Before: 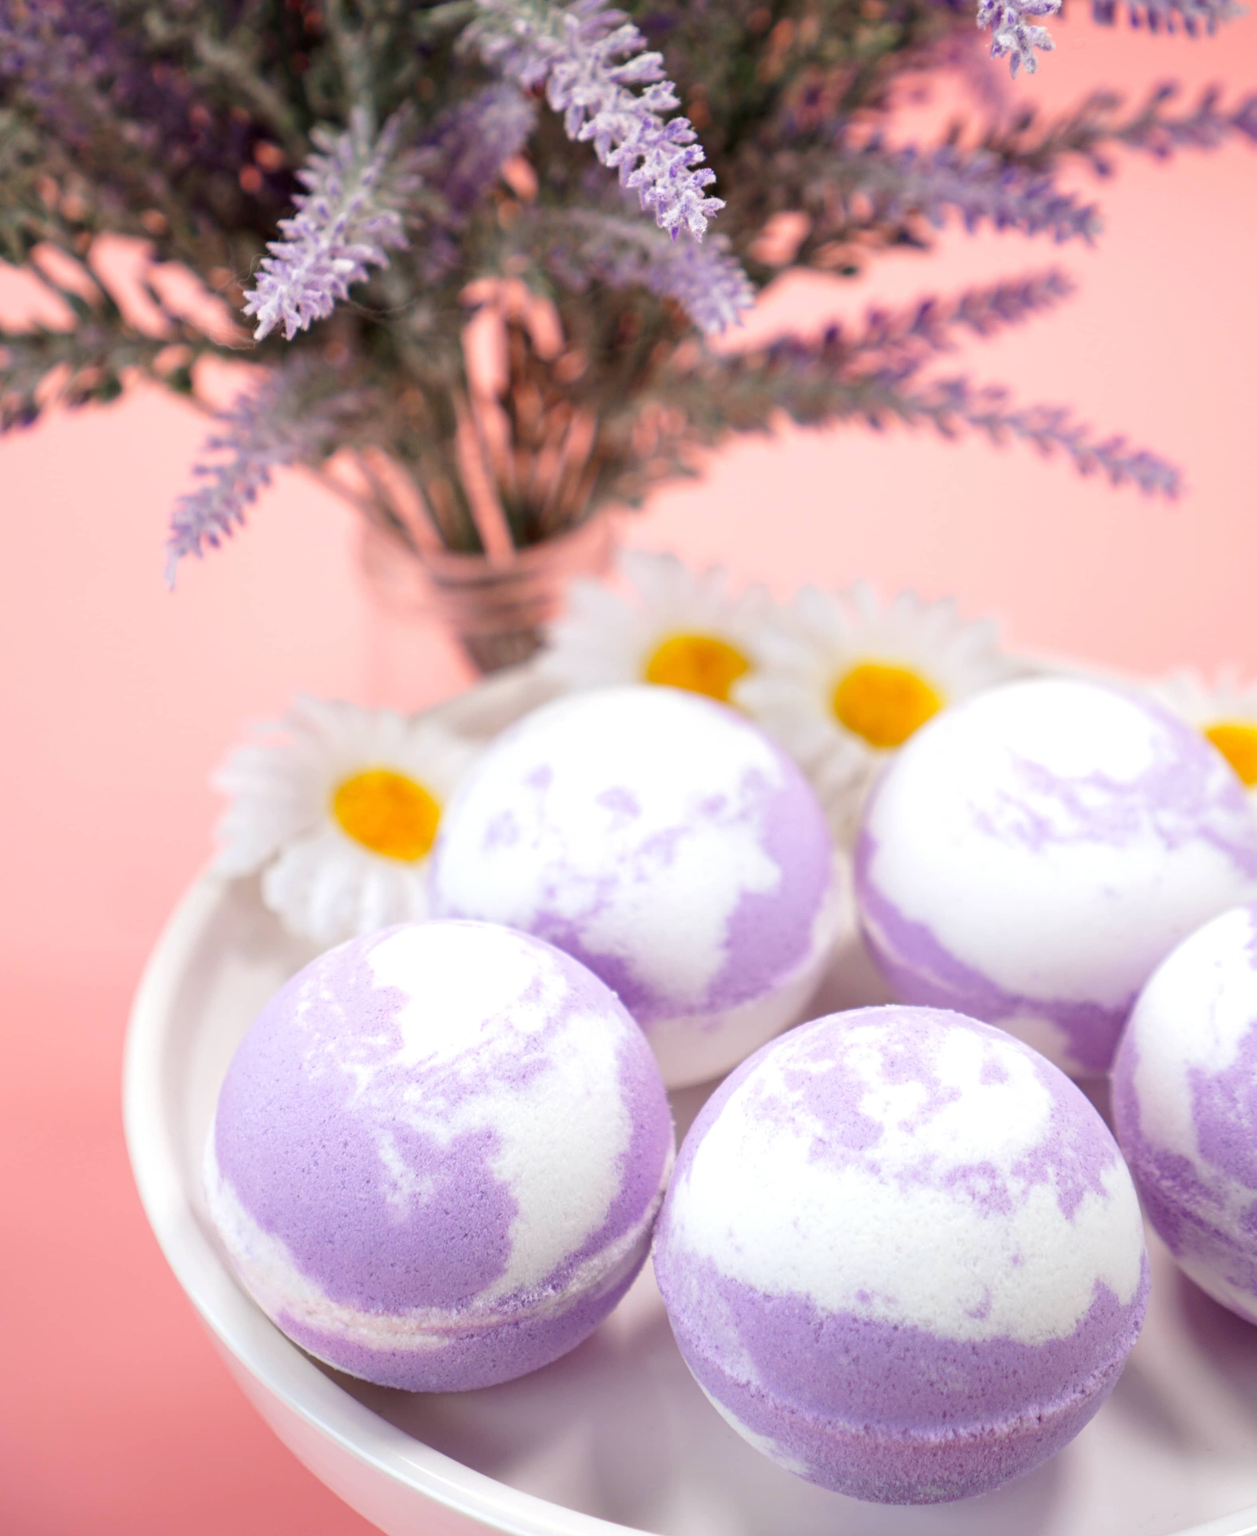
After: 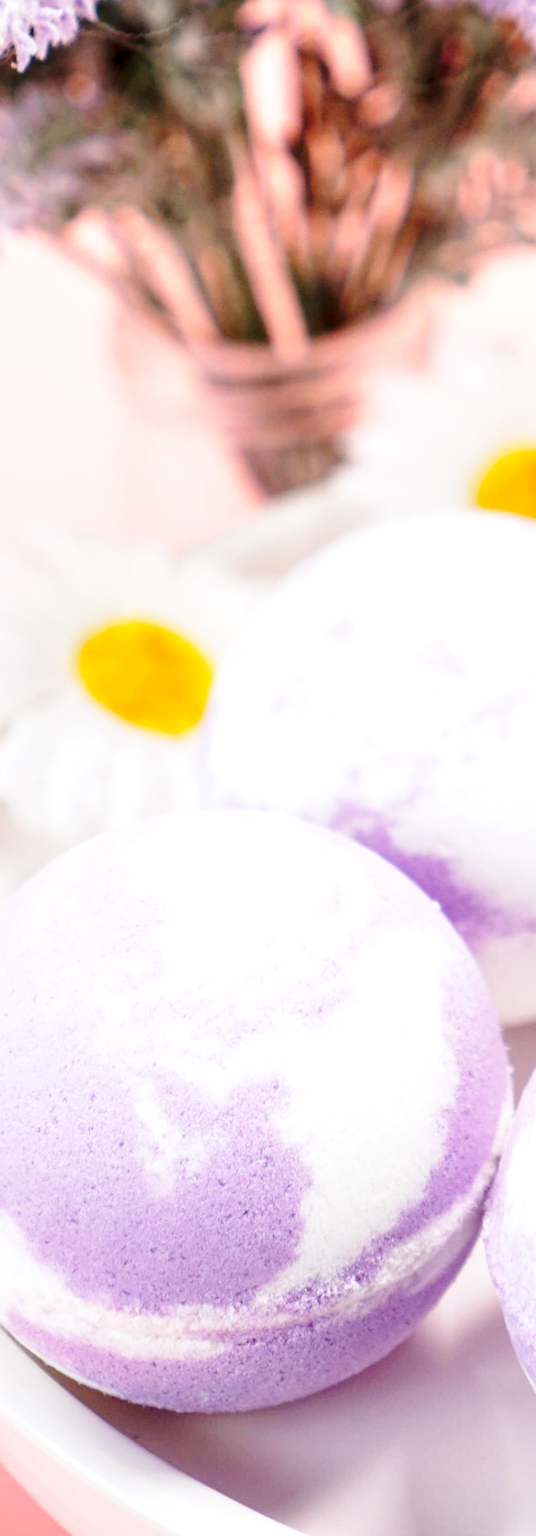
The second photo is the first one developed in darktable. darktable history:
local contrast: detail 130%
crop and rotate: left 21.77%, top 18.528%, right 44.676%, bottom 2.997%
base curve: curves: ch0 [(0, 0) (0.028, 0.03) (0.121, 0.232) (0.46, 0.748) (0.859, 0.968) (1, 1)], preserve colors none
